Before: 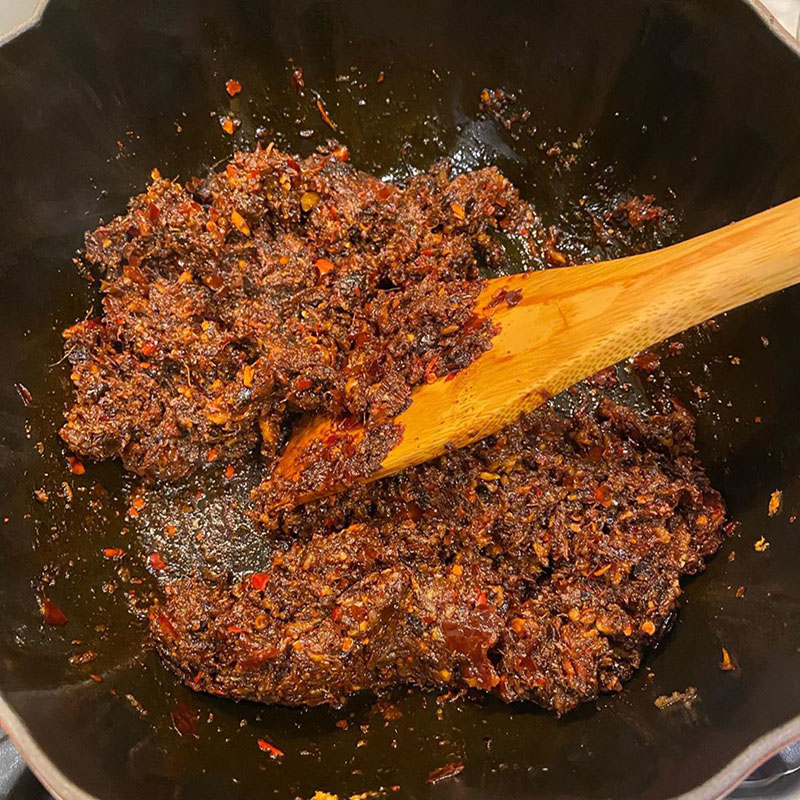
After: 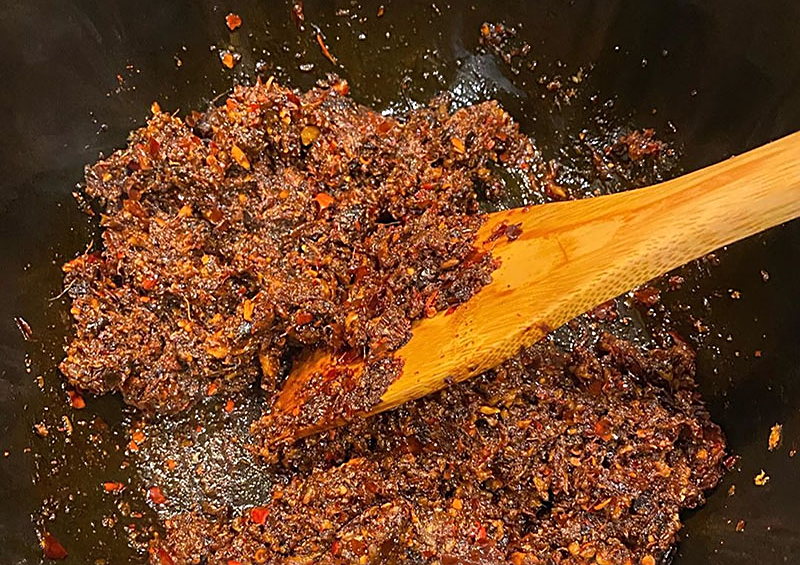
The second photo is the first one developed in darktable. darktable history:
bloom: size 9%, threshold 100%, strength 7%
crop and rotate: top 8.293%, bottom 20.996%
tone equalizer: on, module defaults
sharpen: on, module defaults
